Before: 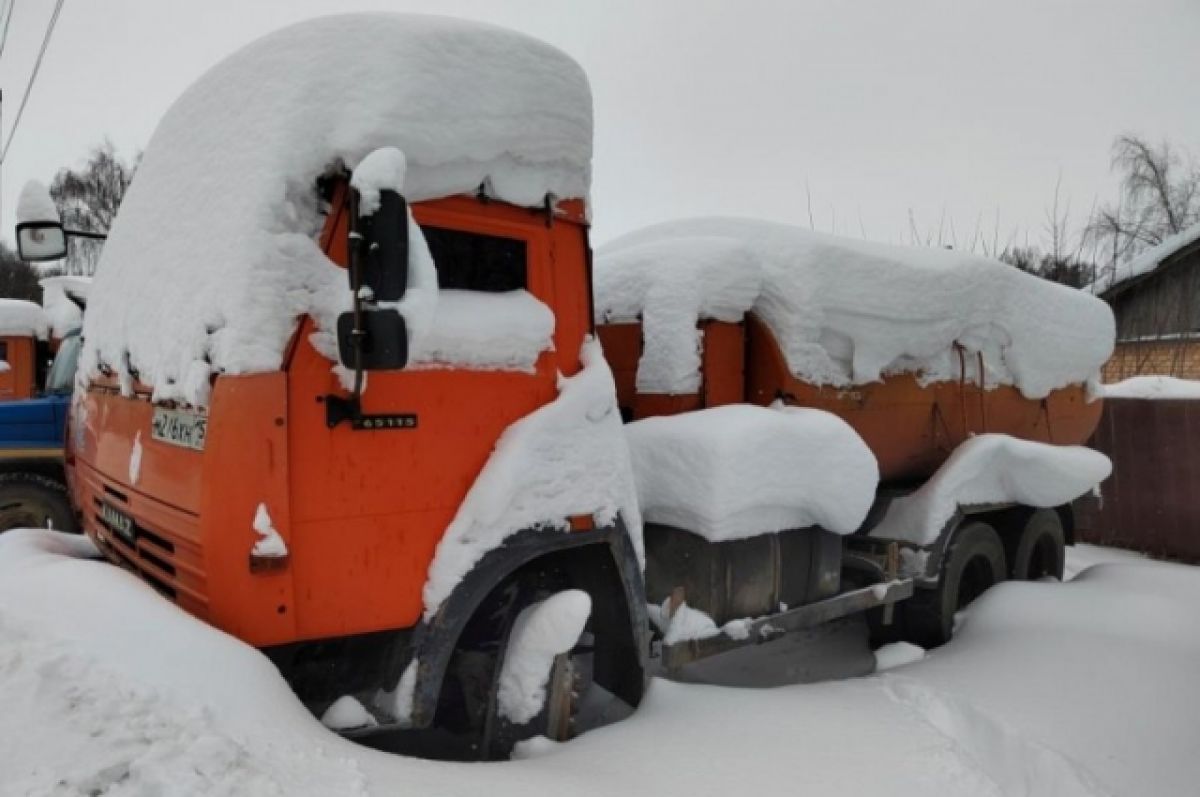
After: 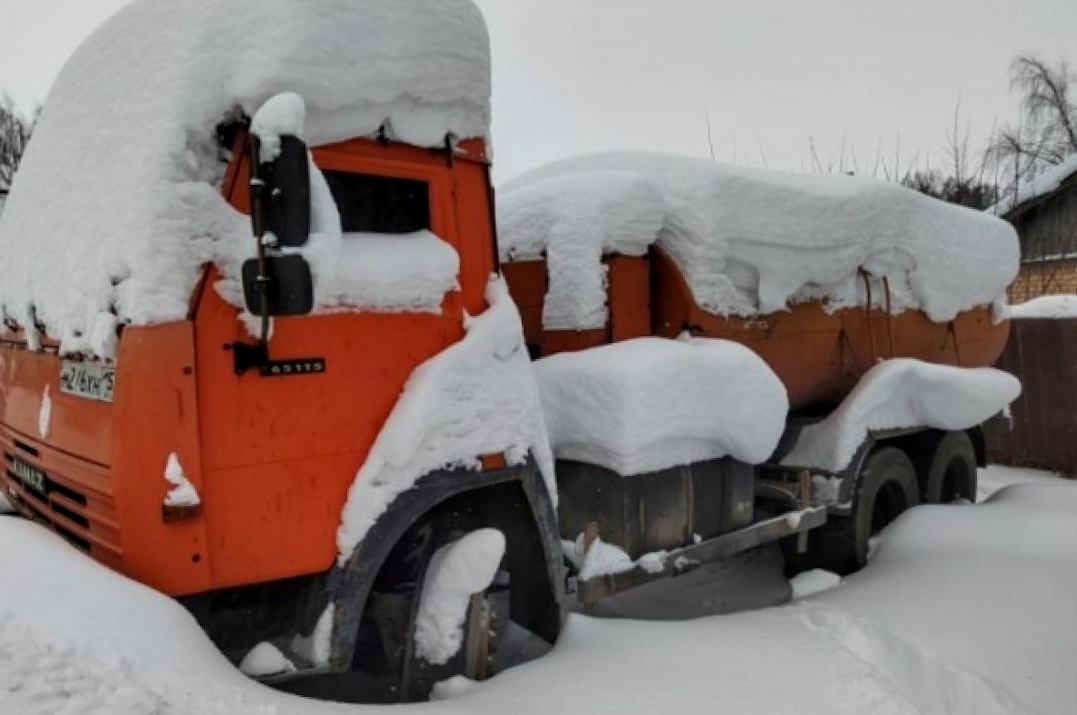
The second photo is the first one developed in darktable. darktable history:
crop and rotate: angle 1.96°, left 5.673%, top 5.673%
local contrast: on, module defaults
